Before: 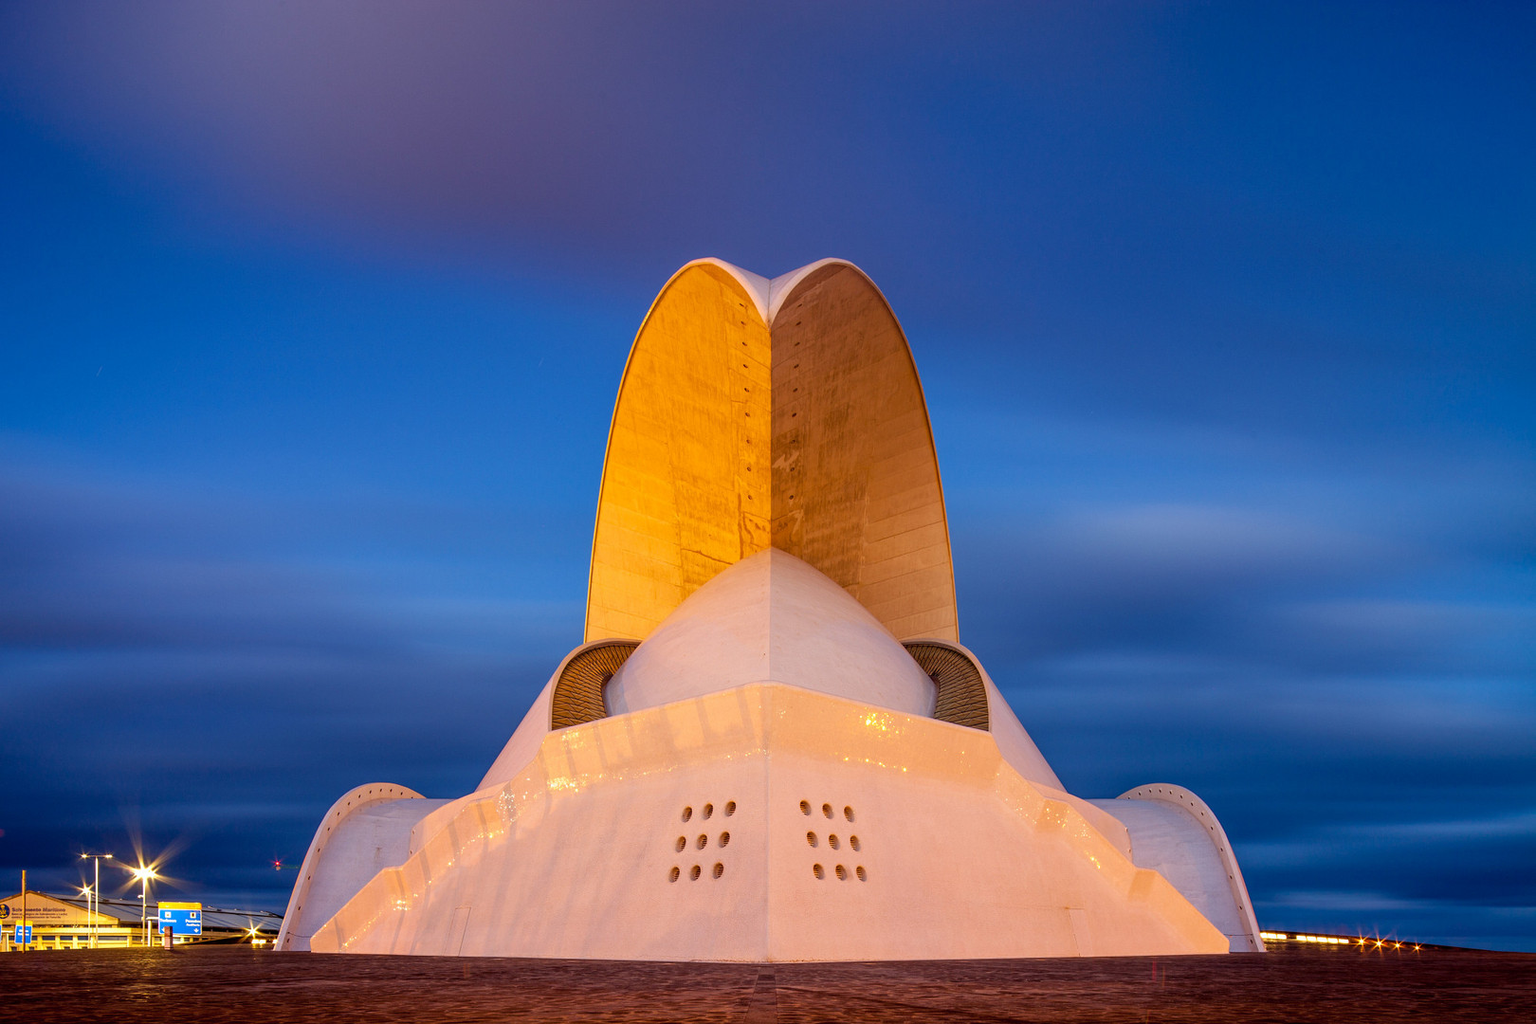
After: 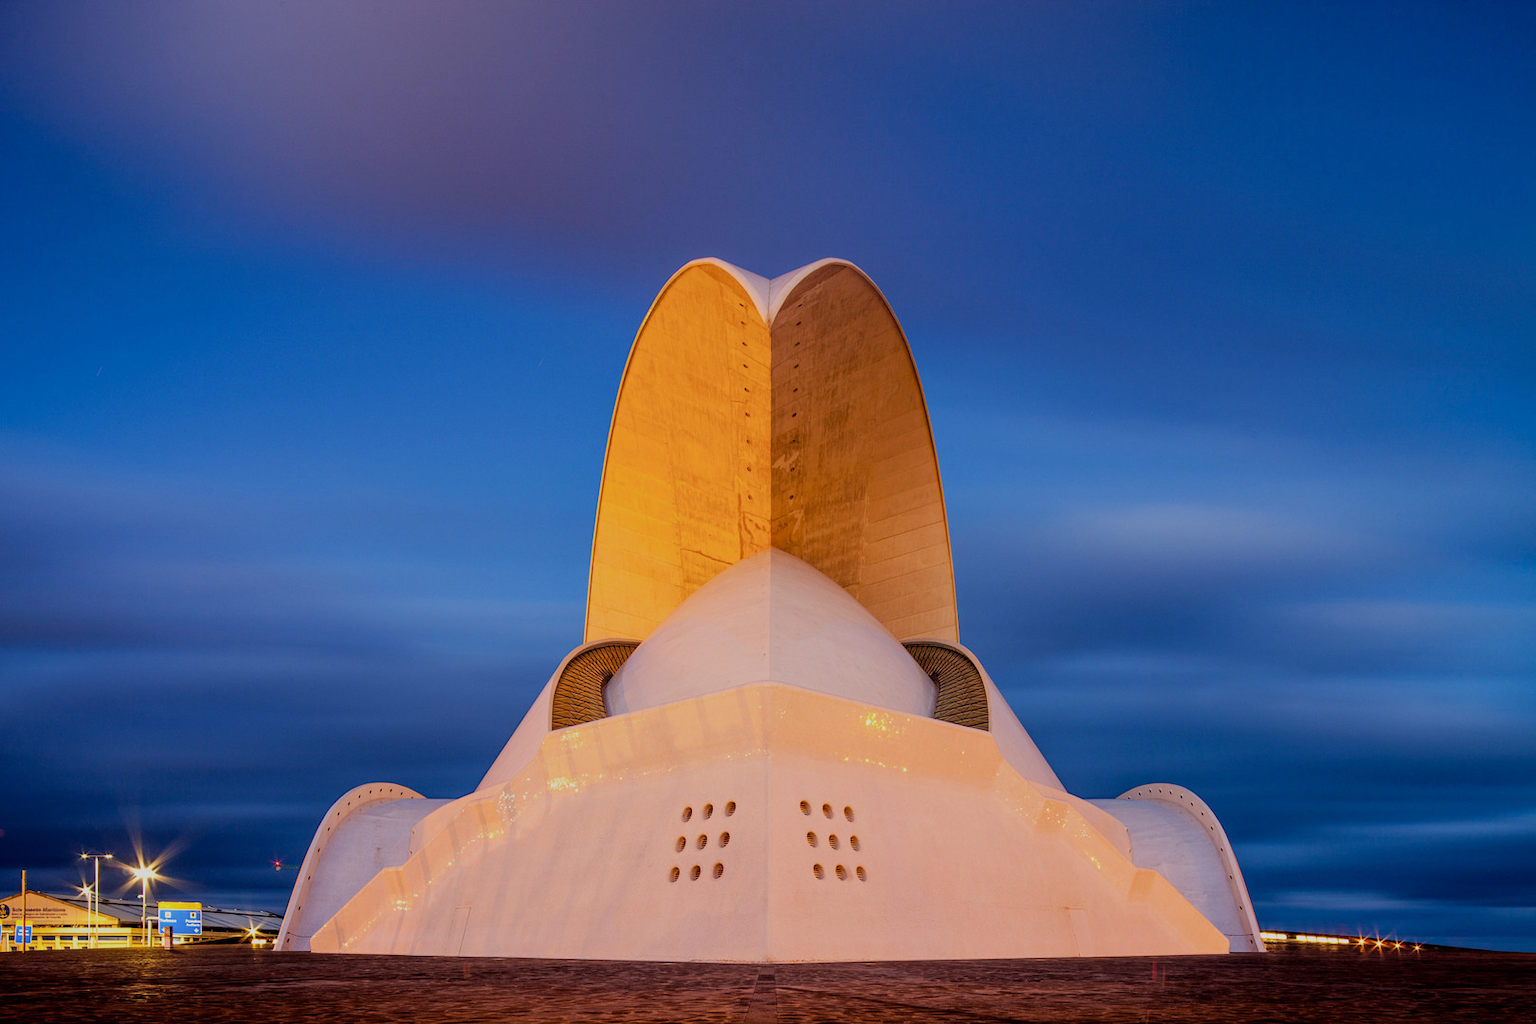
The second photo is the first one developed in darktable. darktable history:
filmic rgb: black relative exposure -7.65 EV, white relative exposure 4.56 EV, hardness 3.61, contrast 1.053
